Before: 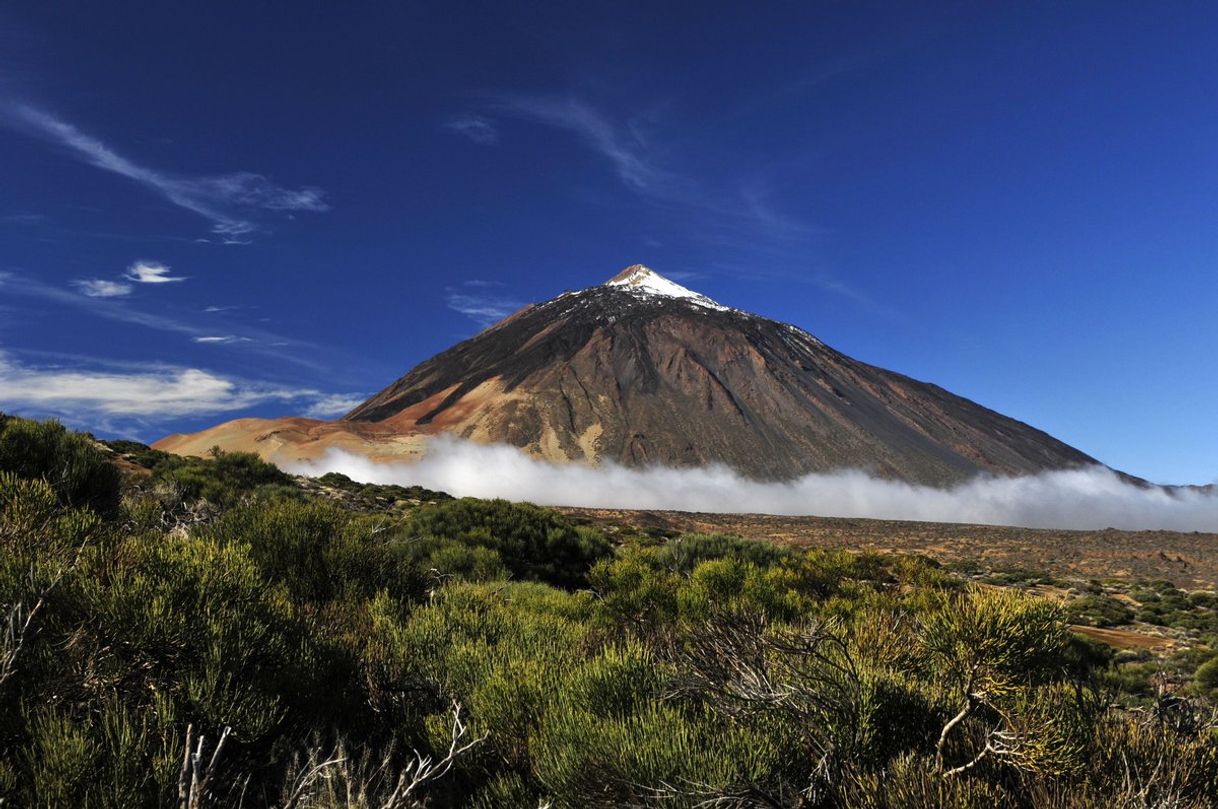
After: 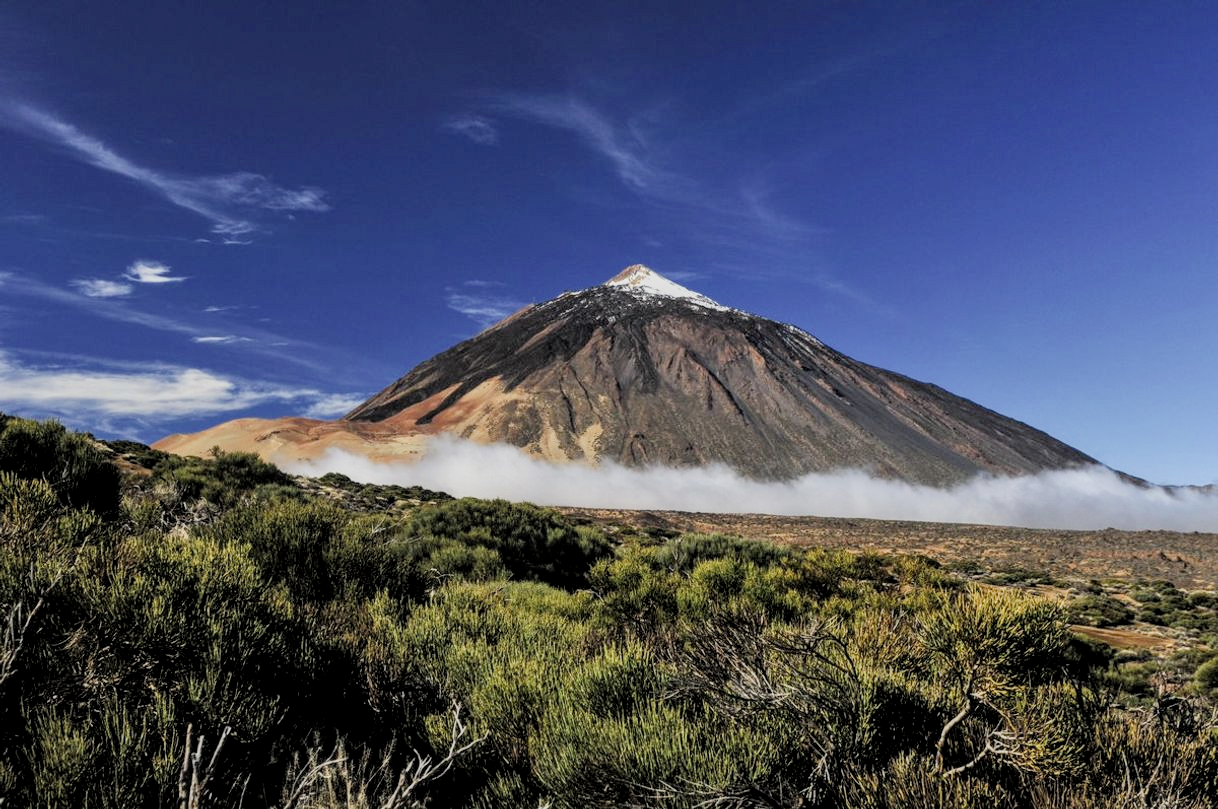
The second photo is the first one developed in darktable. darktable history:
filmic rgb: middle gray luminance 29.77%, black relative exposure -9.01 EV, white relative exposure 6.99 EV, target black luminance 0%, hardness 2.91, latitude 2.7%, contrast 0.963, highlights saturation mix 4.81%, shadows ↔ highlights balance 12.69%, color science v4 (2020)
local contrast: on, module defaults
exposure: exposure 0.669 EV, compensate highlight preservation false
color correction: highlights b* -0.061, saturation 0.799
